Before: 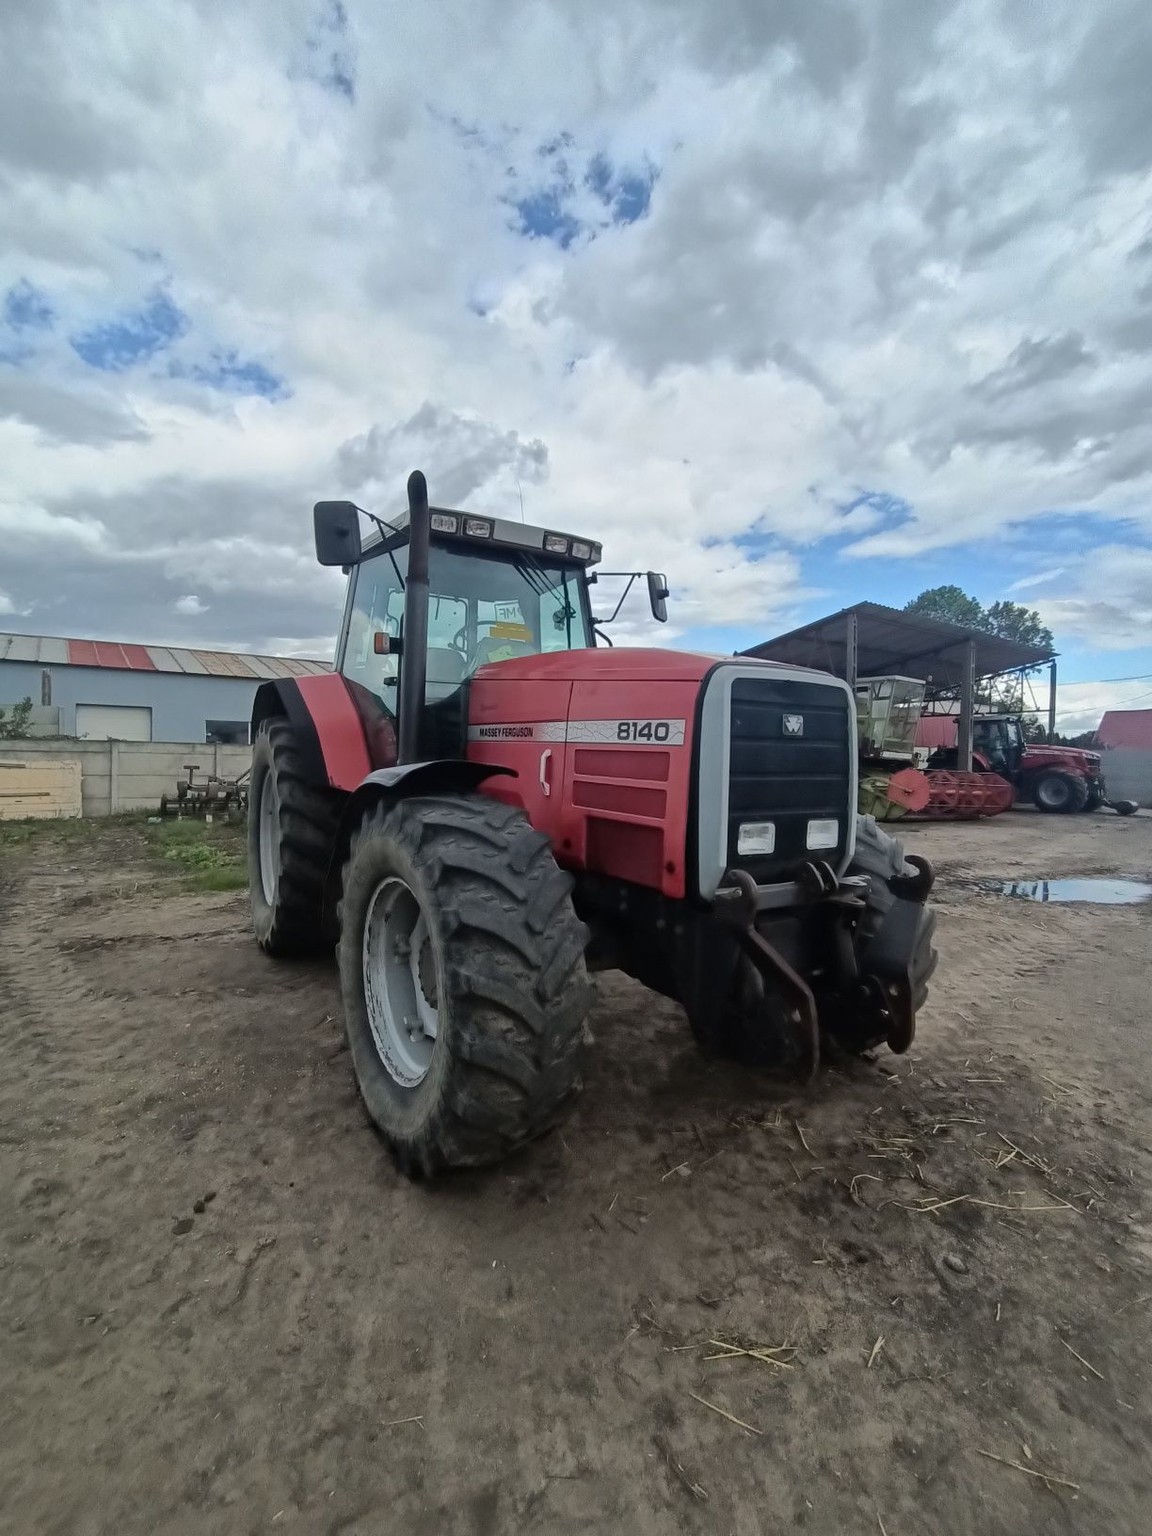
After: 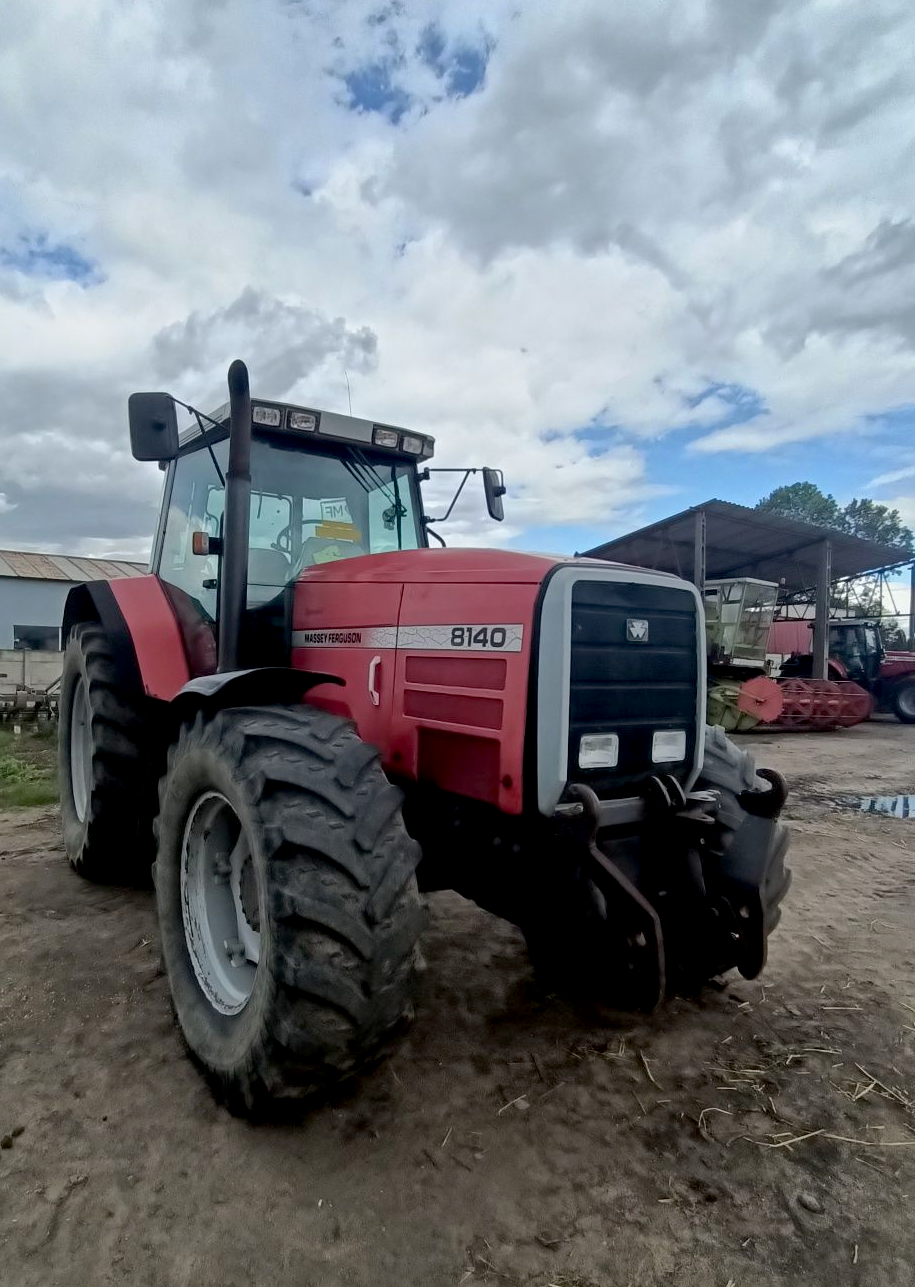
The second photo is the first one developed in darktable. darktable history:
crop: left 16.781%, top 8.621%, right 8.411%, bottom 12.472%
exposure: black level correction 0.009, compensate highlight preservation false
